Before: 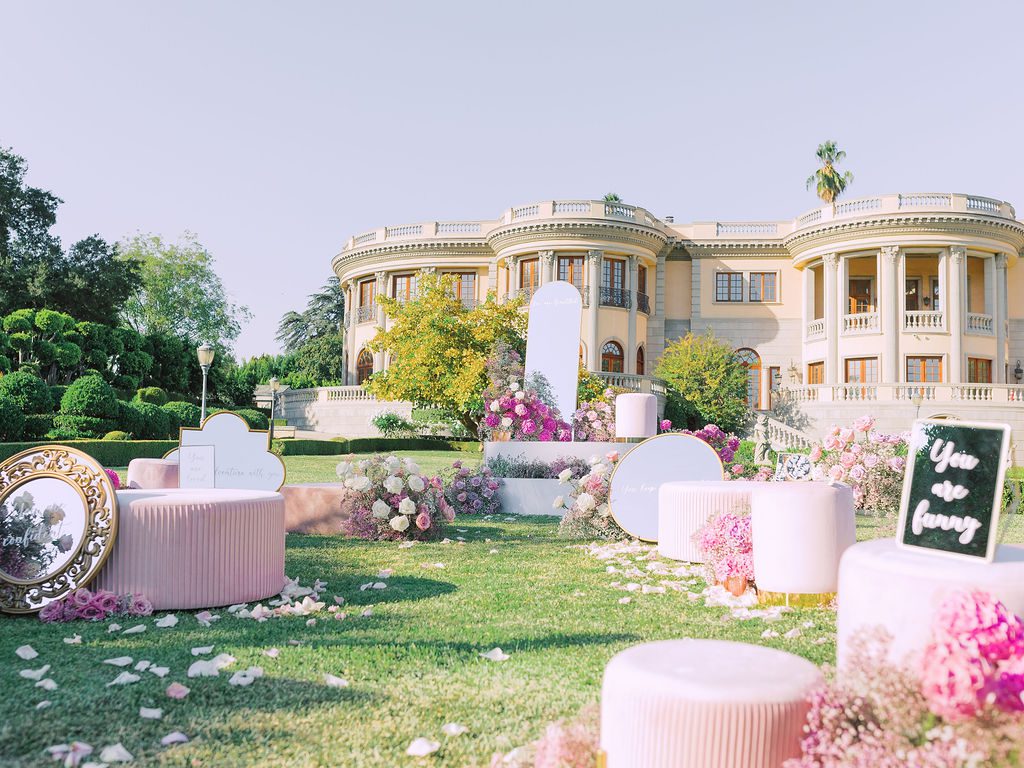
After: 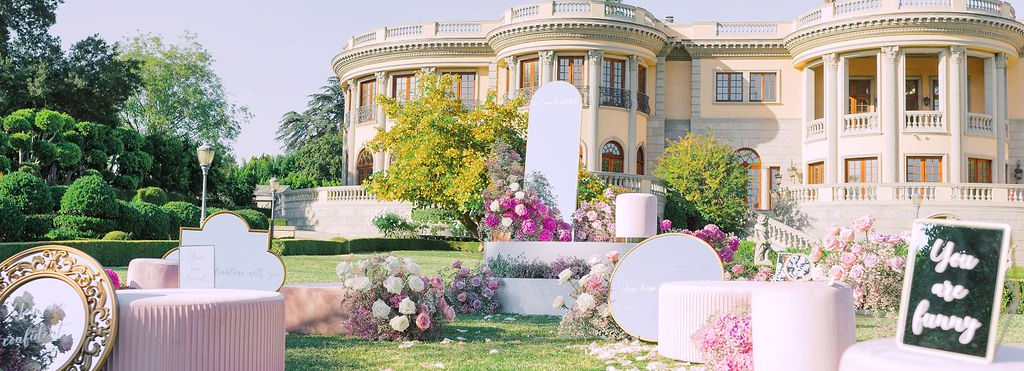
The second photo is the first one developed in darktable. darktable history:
vibrance: on, module defaults
local contrast: mode bilateral grid, contrast 20, coarseness 50, detail 120%, midtone range 0.2
crop and rotate: top 26.056%, bottom 25.543%
